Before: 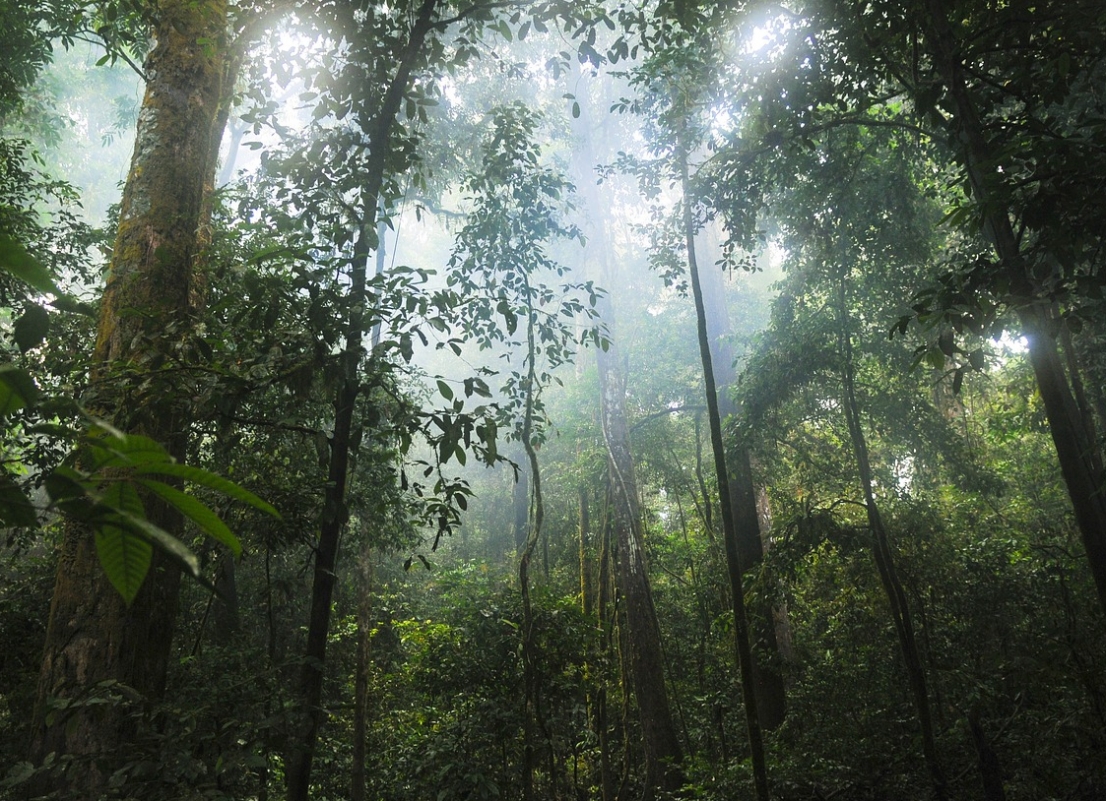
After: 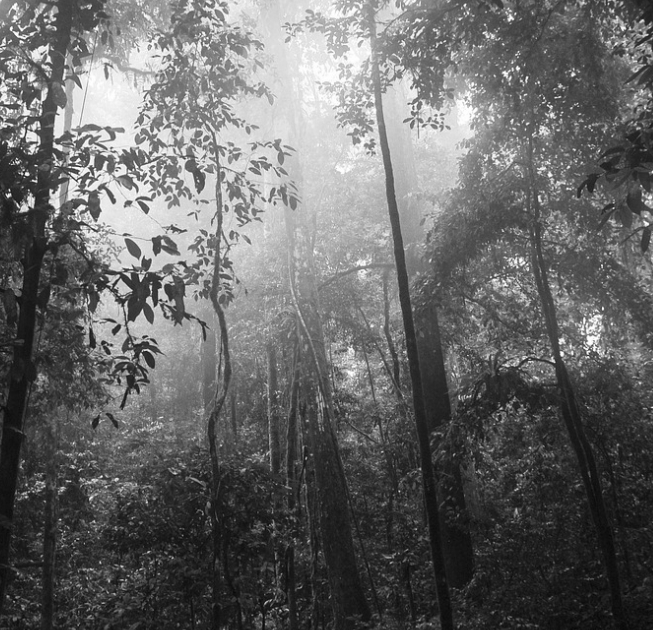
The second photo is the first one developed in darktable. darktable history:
crop and rotate: left 28.256%, top 17.734%, right 12.656%, bottom 3.573%
monochrome: on, module defaults
